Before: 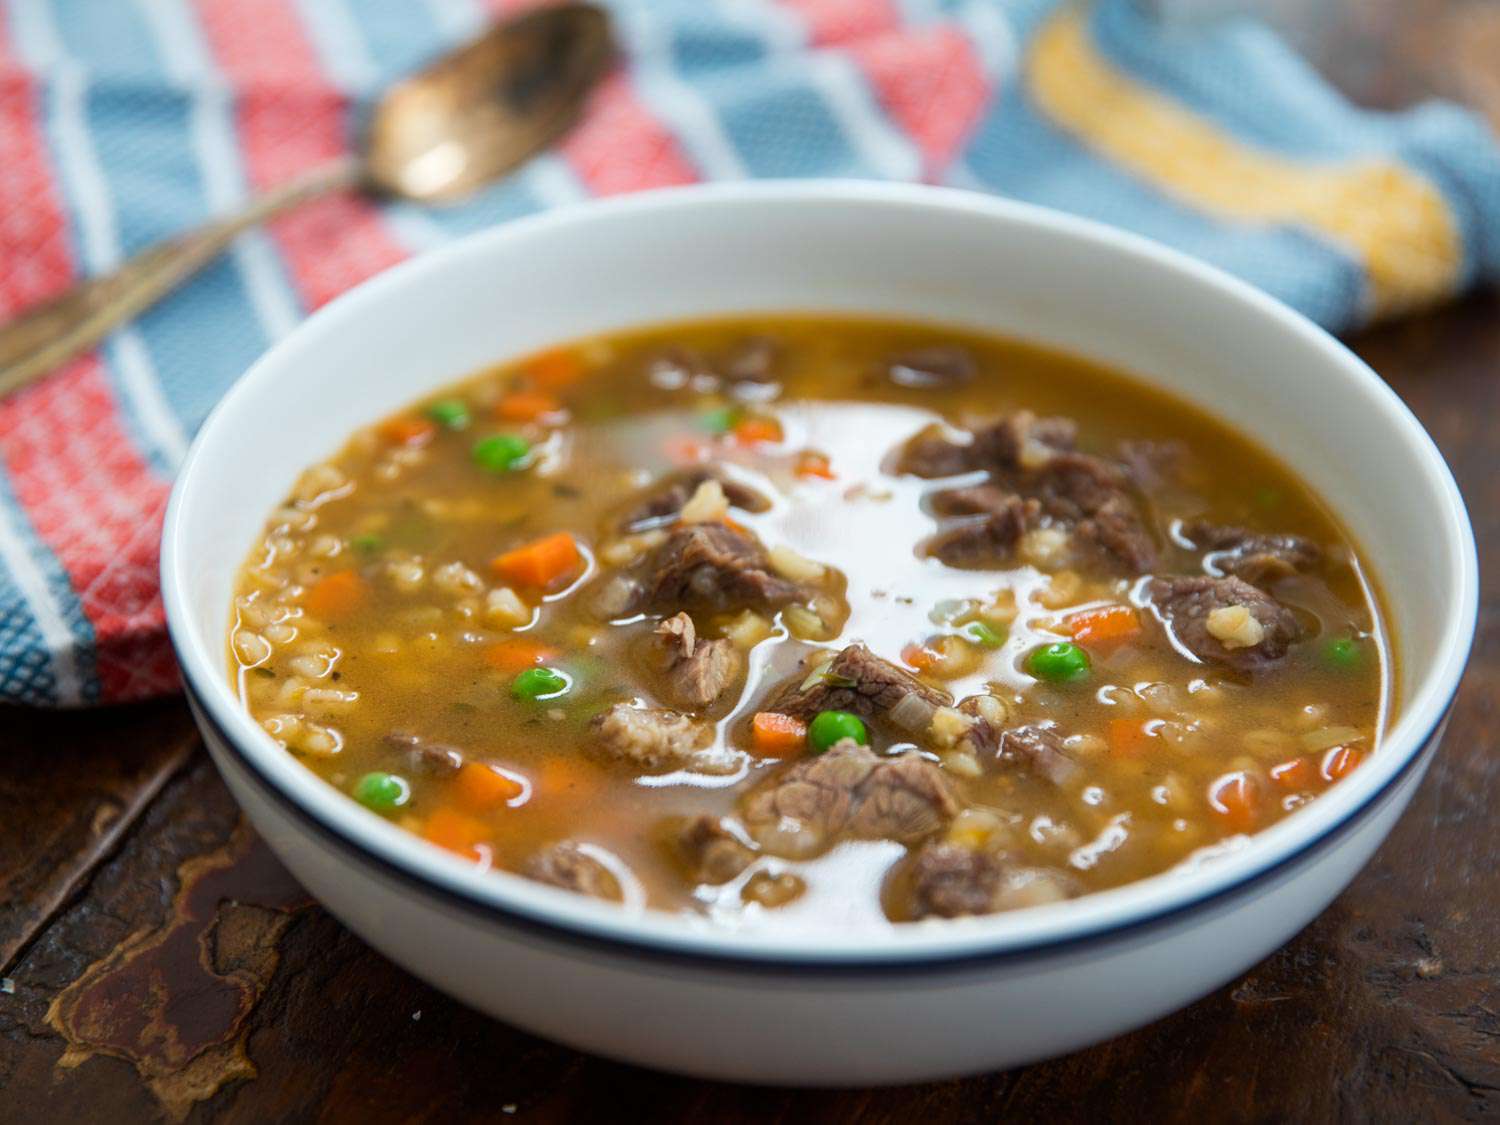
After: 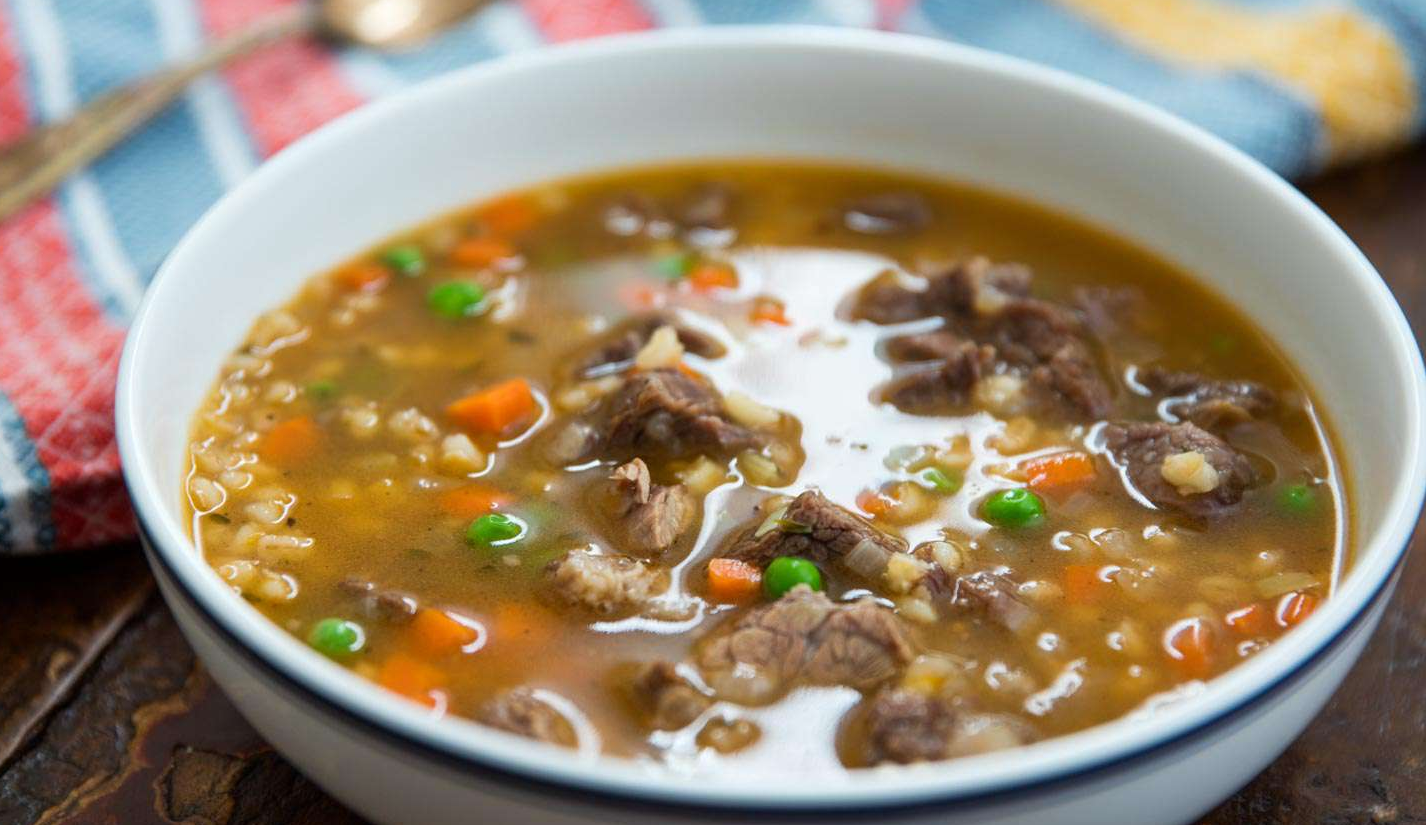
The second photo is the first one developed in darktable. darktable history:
crop and rotate: left 3.014%, top 13.709%, right 1.901%, bottom 12.871%
